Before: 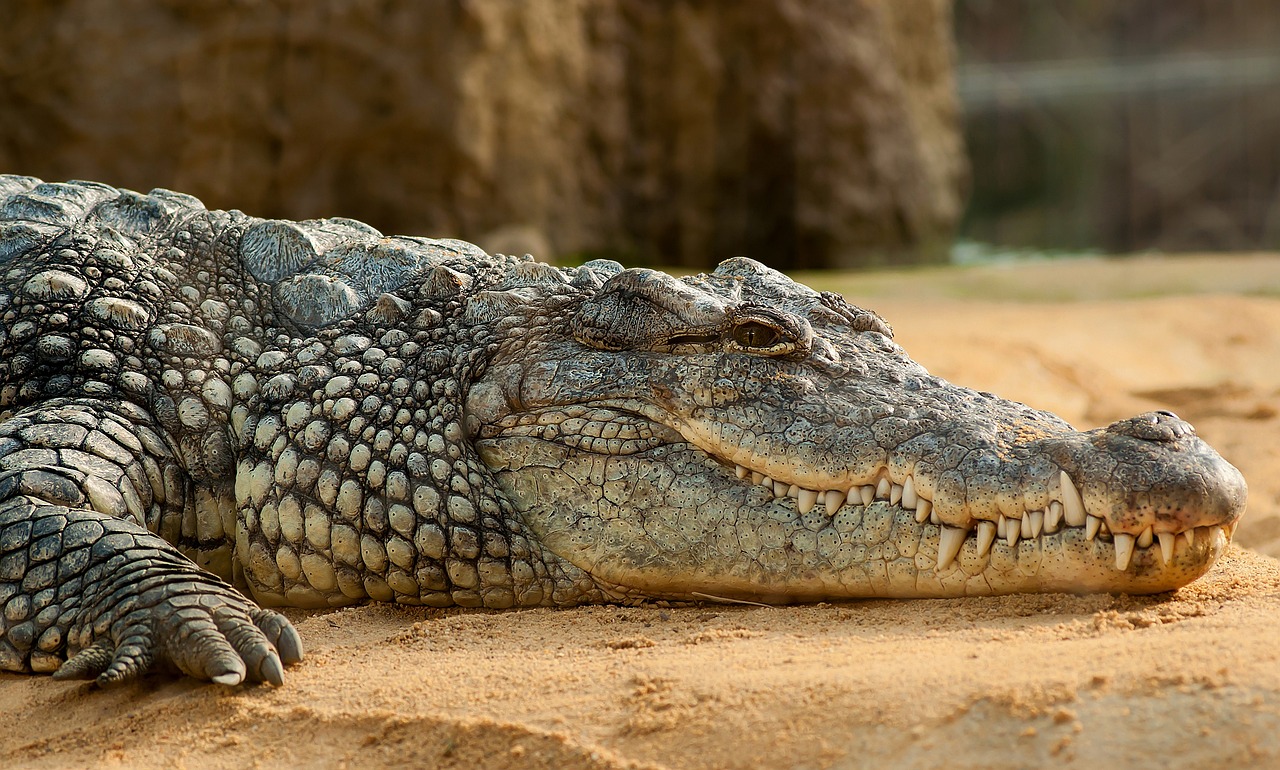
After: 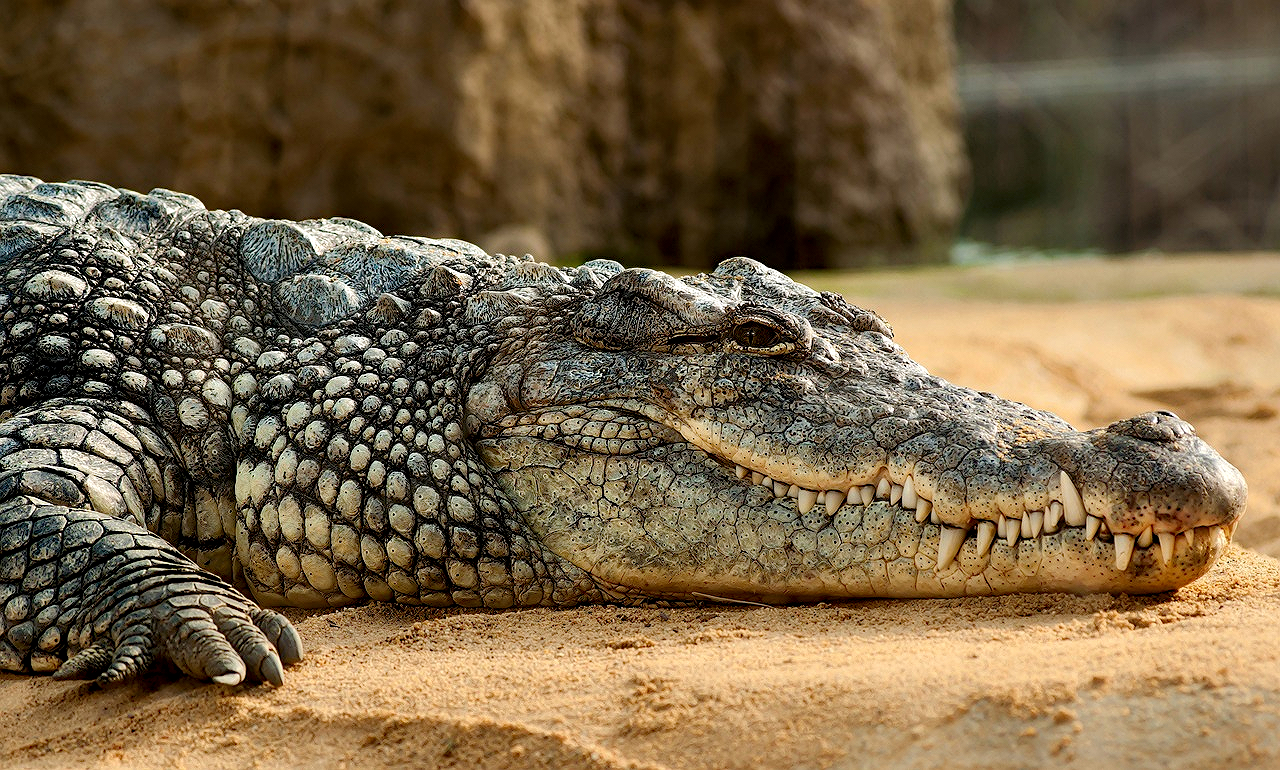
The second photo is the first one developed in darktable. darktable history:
diffuse or sharpen "deblur": iterations 25, radius span 10, edge sensitivity 3, edge threshold 1, 1st order anisotropy 100%, 3rd order anisotropy 100%, 1st order speed -25%, 2nd order speed 12.5%, 3rd order speed -50%, 4th order speed 25%
diffuse or sharpen "sharpen": edge sensitivity 1, 1st order anisotropy 100%, 2nd order anisotropy 100%, 3rd order anisotropy 100%, 4th order anisotropy 100%, 1st order speed -25%, 2nd order speed -25%, 3rd order speed -29.87%, 4th order speed -30.13%
contrast equalizer: y [[0.514, 0.573, 0.581, 0.508, 0.5, 0.5], [0.5 ×6], [0.5 ×6], [0 ×6], [0 ×6]], mix 0.79
